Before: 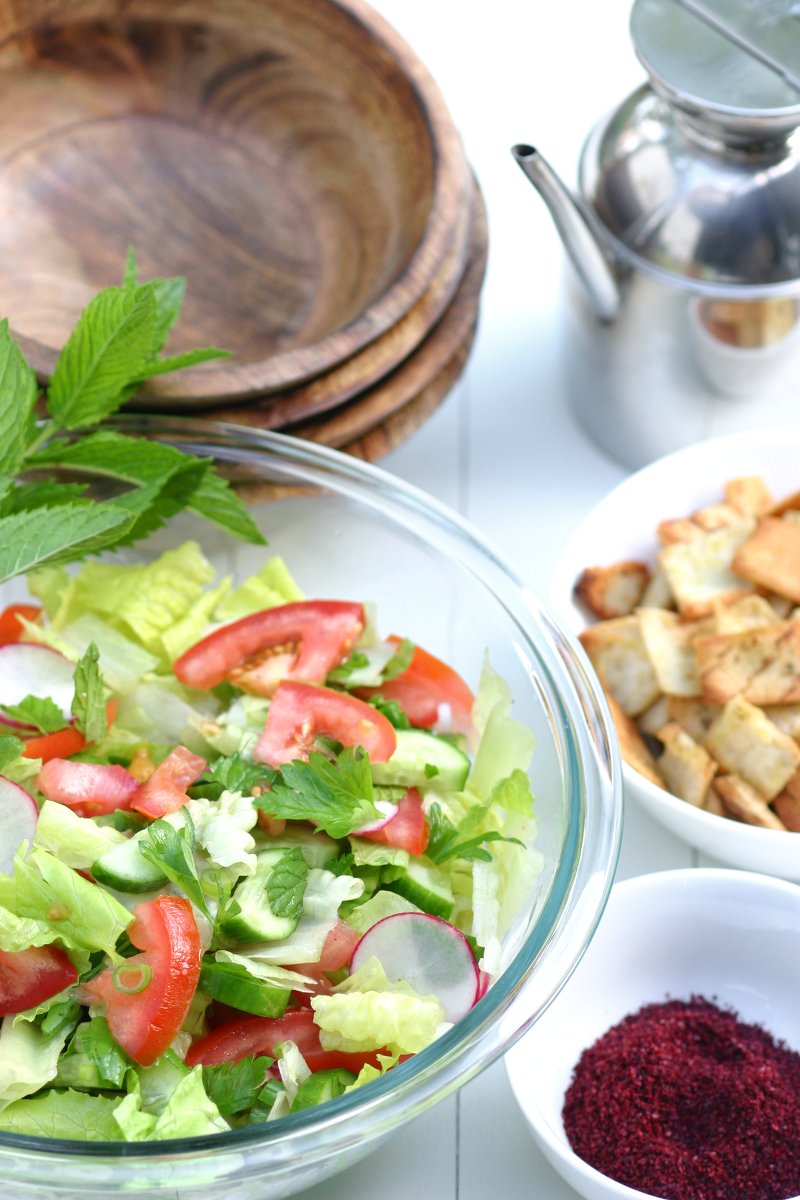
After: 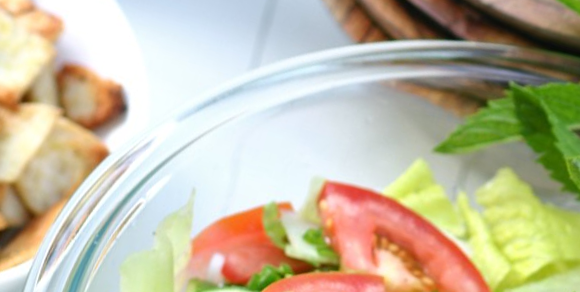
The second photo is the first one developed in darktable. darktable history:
crop and rotate: angle 16.12°, top 30.835%, bottom 35.653%
